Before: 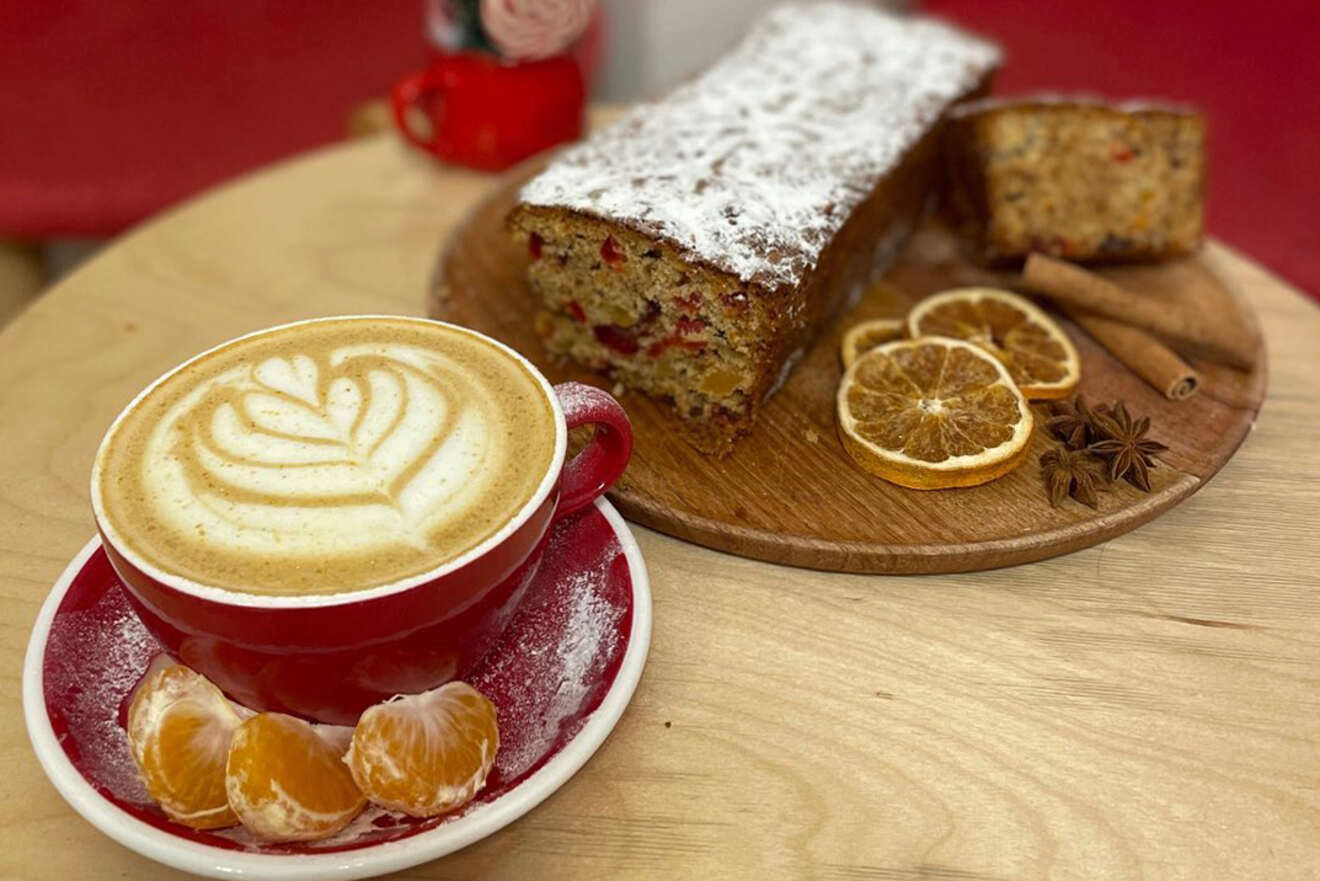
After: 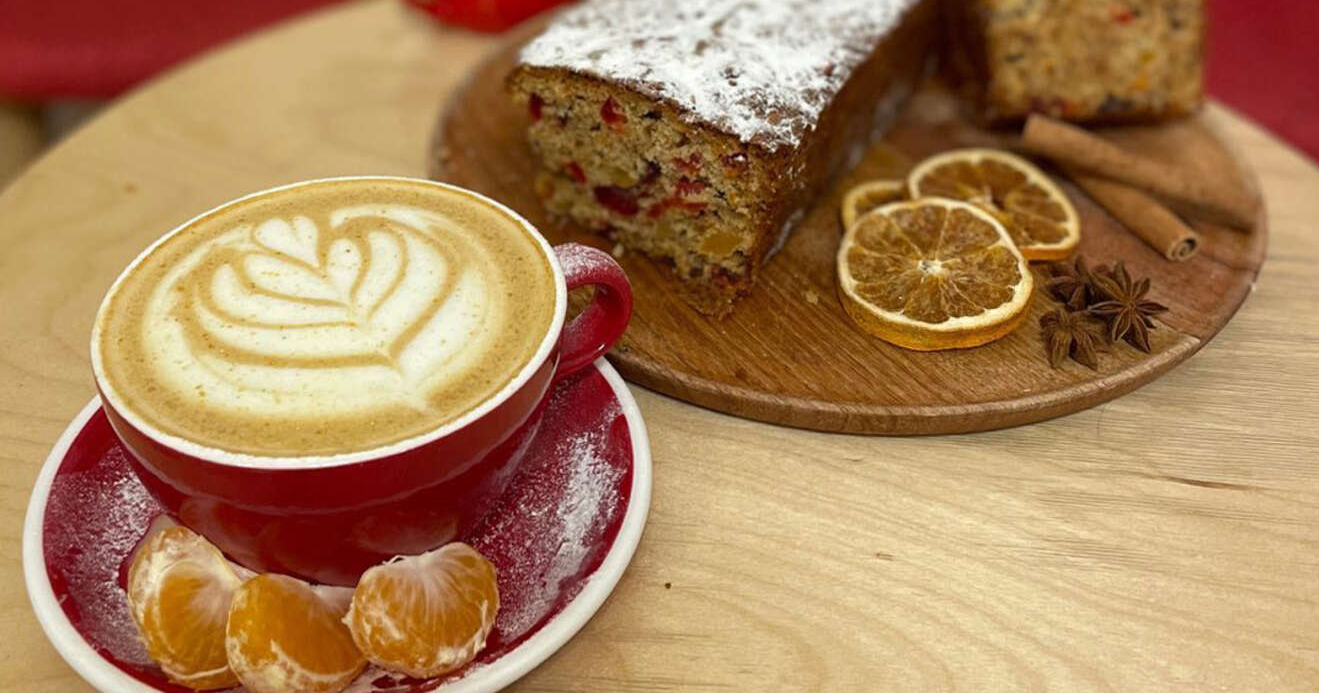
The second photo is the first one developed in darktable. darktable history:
crop and rotate: top 15.805%, bottom 5.506%
